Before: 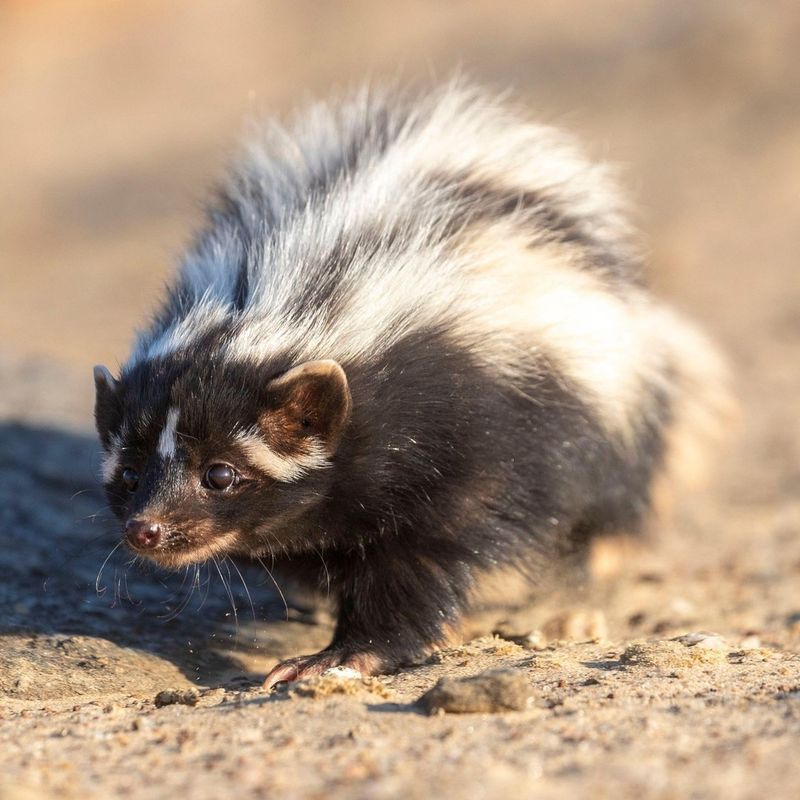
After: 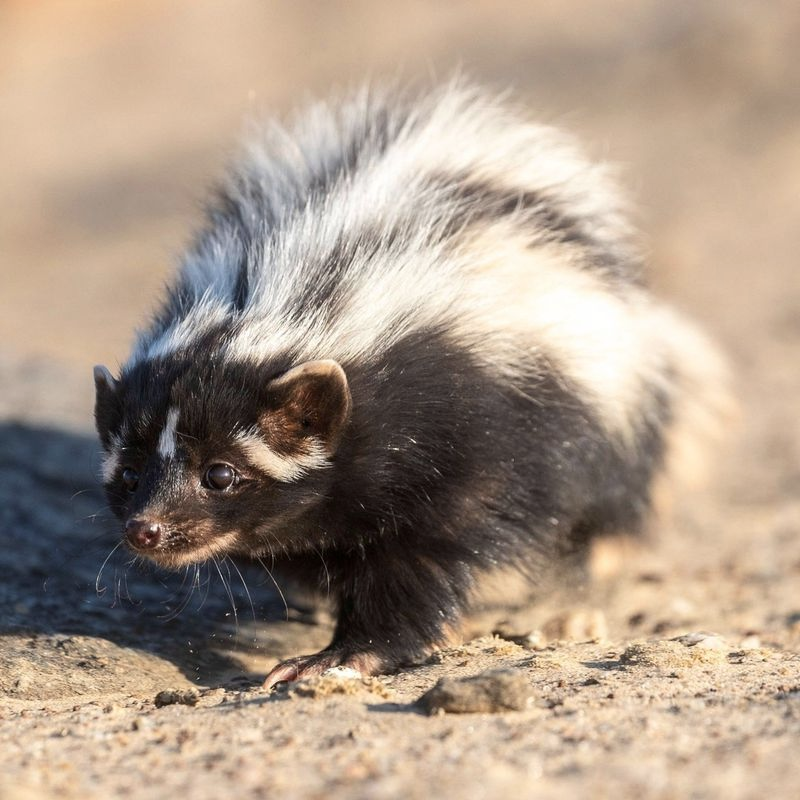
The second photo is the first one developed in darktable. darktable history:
contrast brightness saturation: contrast 0.108, saturation -0.167
